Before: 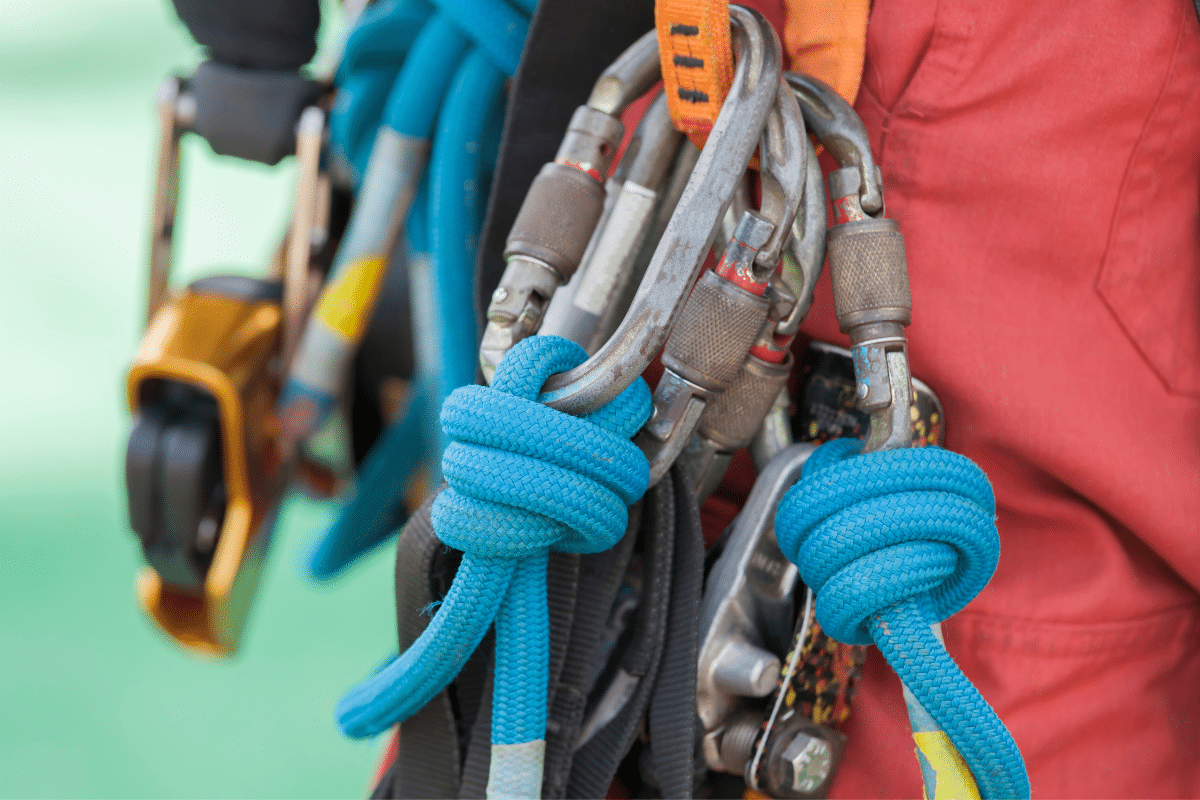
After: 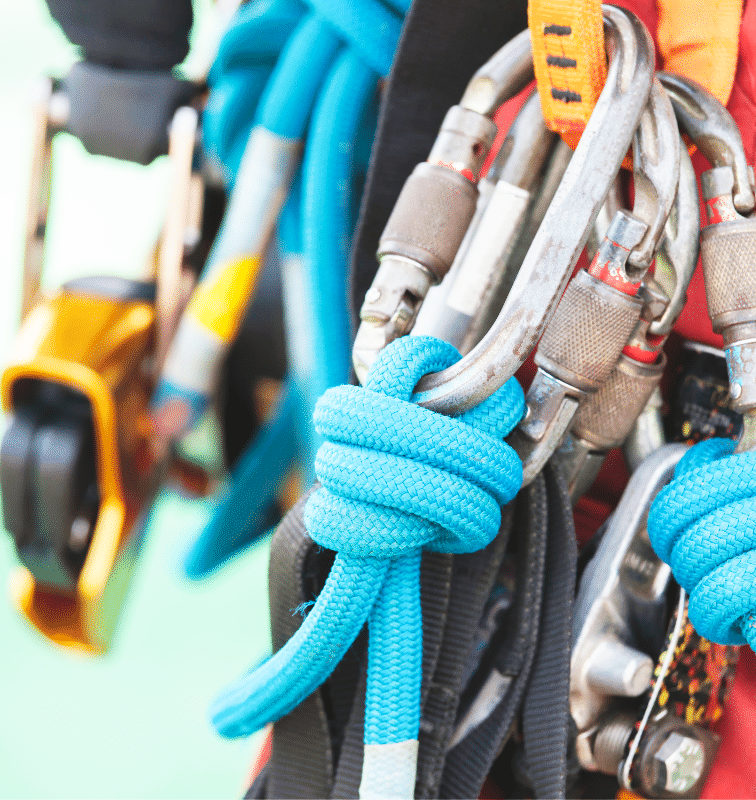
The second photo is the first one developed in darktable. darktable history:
base curve: curves: ch0 [(0, 0) (0.007, 0.004) (0.027, 0.03) (0.046, 0.07) (0.207, 0.54) (0.442, 0.872) (0.673, 0.972) (1, 1)], preserve colors none
crop: left 10.66%, right 26.288%
exposure: black level correction -0.014, exposure -0.189 EV, compensate highlight preservation false
